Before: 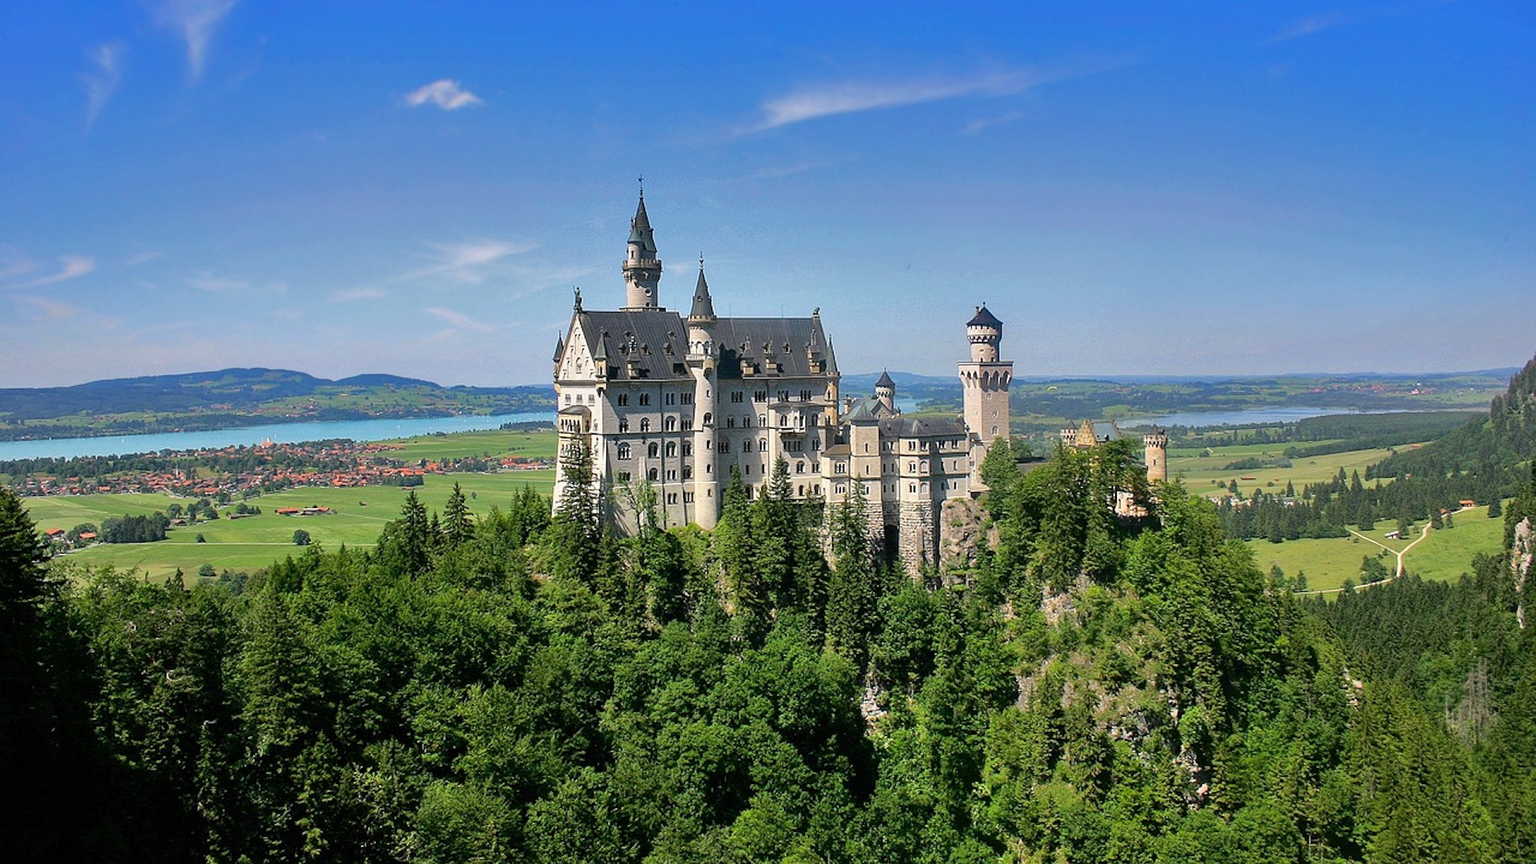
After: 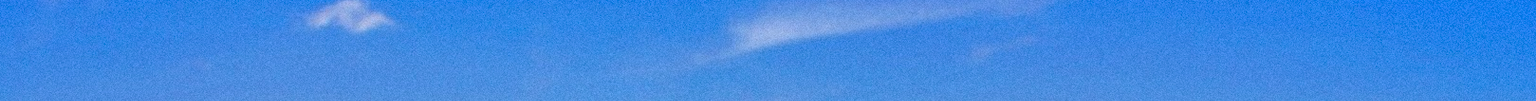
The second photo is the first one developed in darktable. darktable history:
grain: mid-tones bias 0%
color calibration: illuminant custom, x 0.368, y 0.373, temperature 4330.32 K
crop and rotate: left 9.644%, top 9.491%, right 6.021%, bottom 80.509%
